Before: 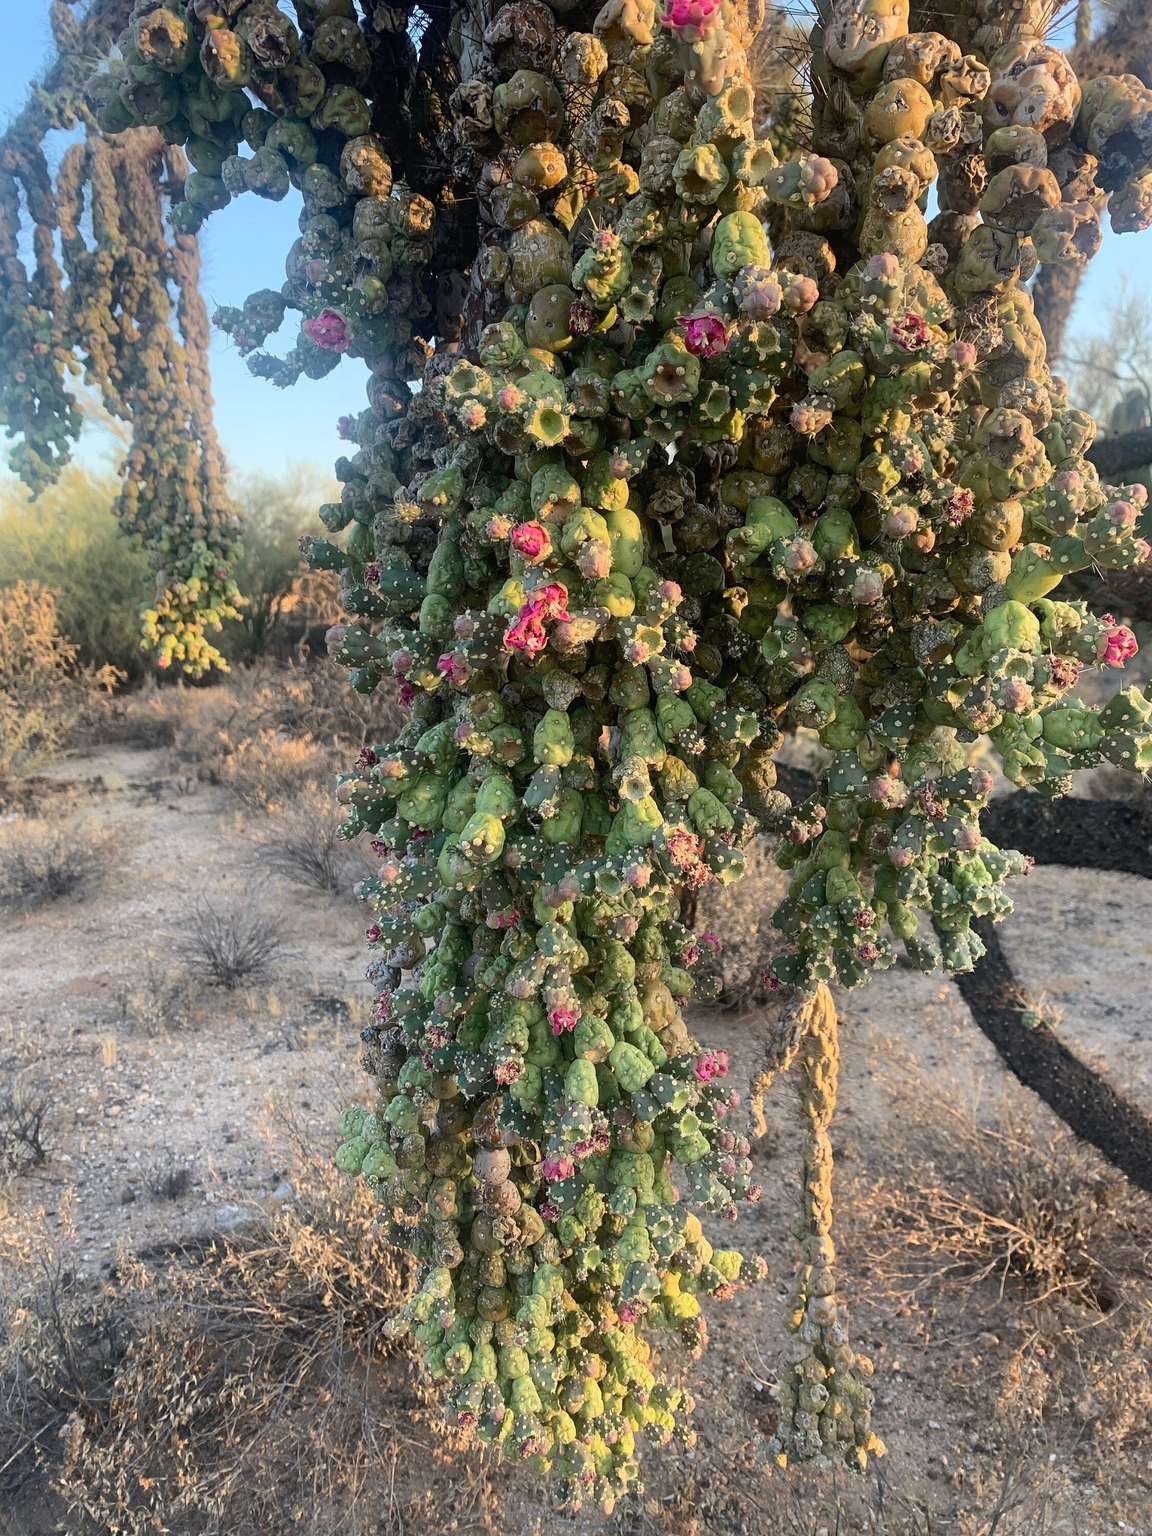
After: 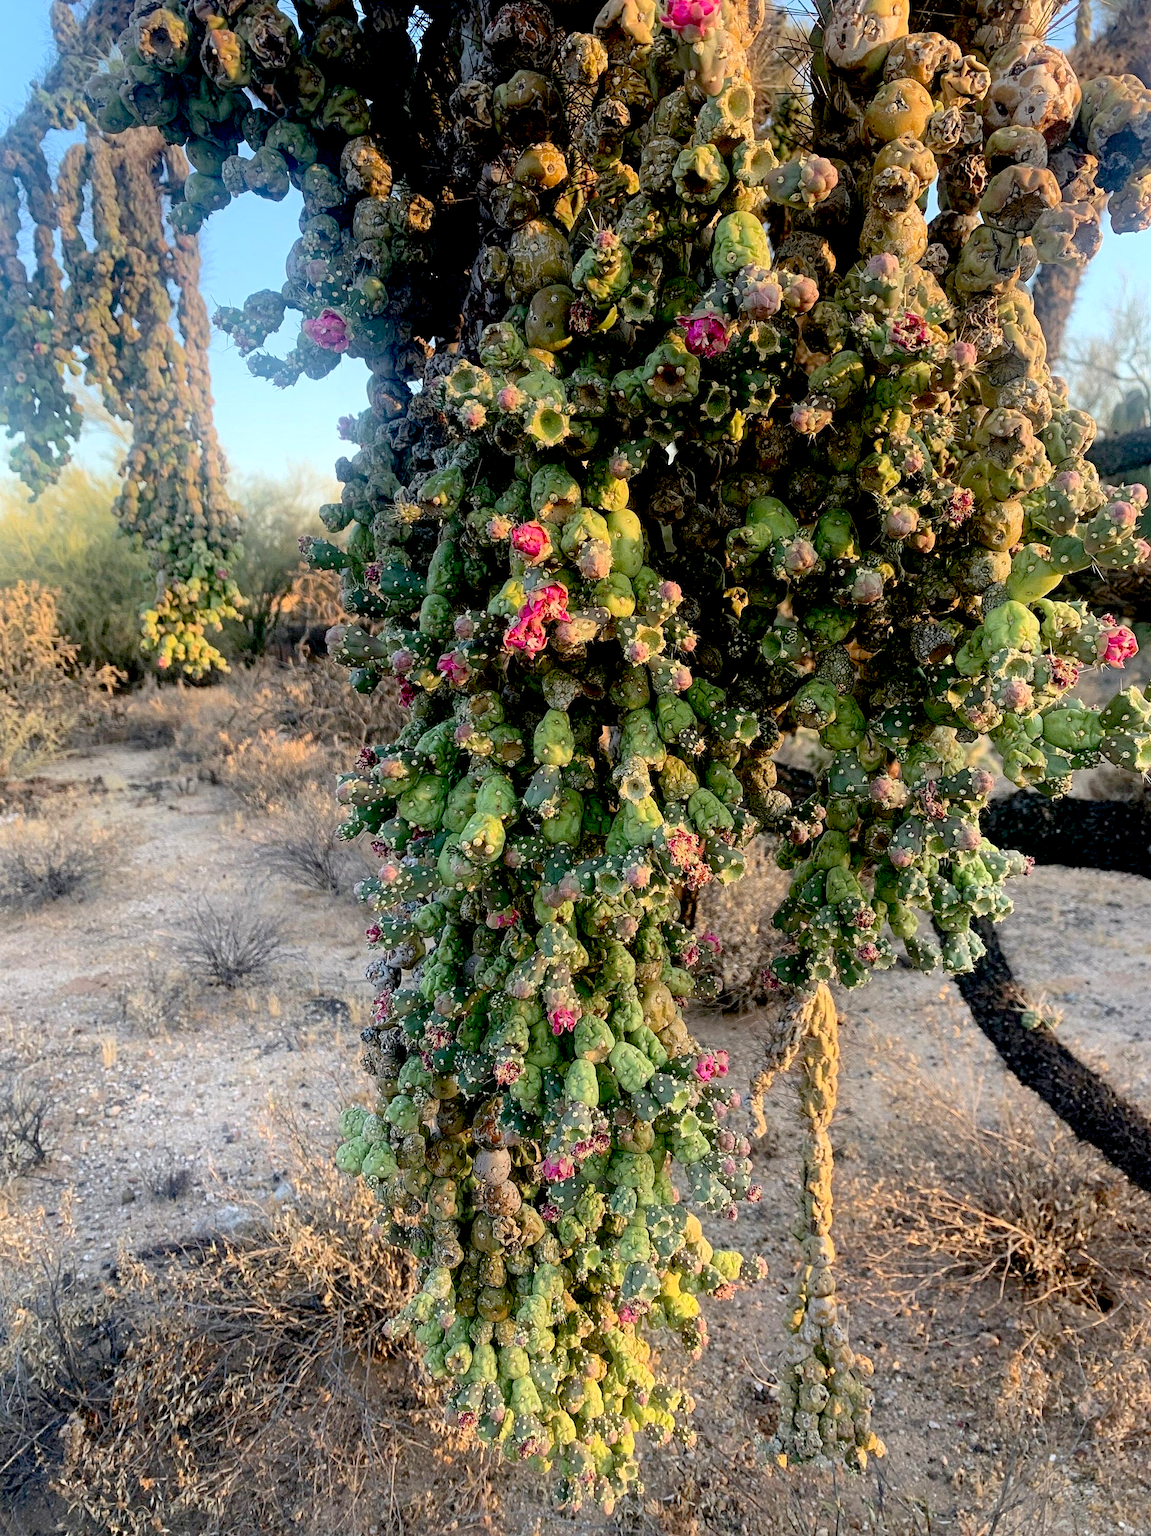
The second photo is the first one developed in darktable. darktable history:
color balance rgb: global vibrance -1%, saturation formula JzAzBz (2021)
exposure: black level correction 0.031, exposure 0.304 EV, compensate highlight preservation false
contrast equalizer: y [[0.439, 0.44, 0.442, 0.457, 0.493, 0.498], [0.5 ×6], [0.5 ×6], [0 ×6], [0 ×6]], mix 0.76
